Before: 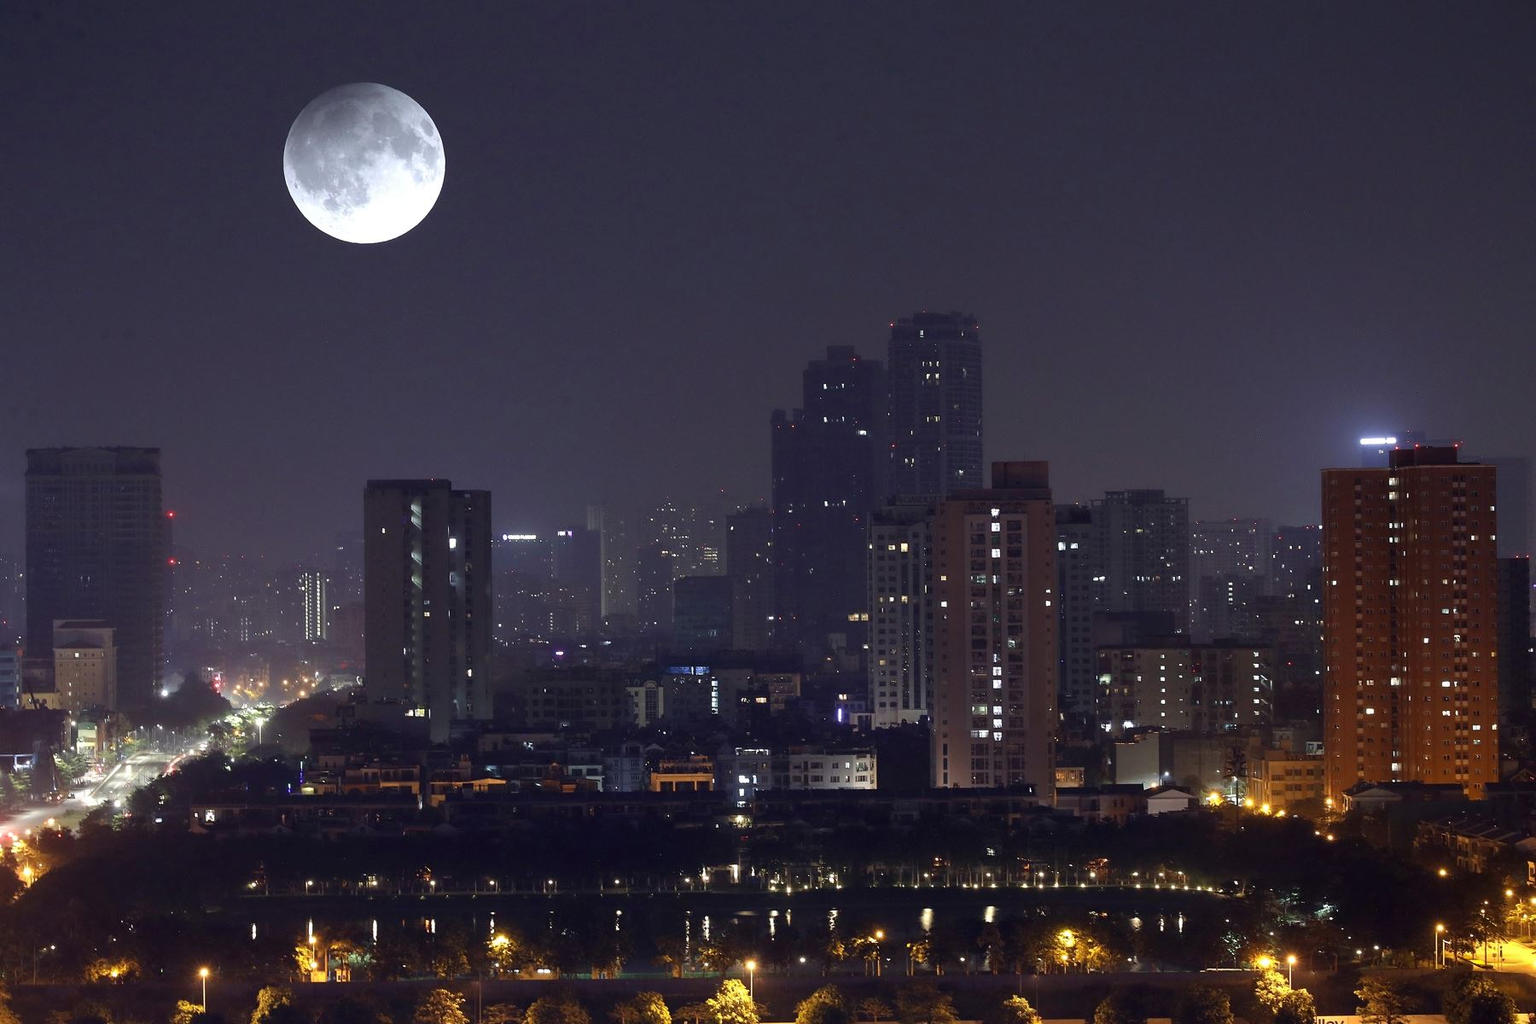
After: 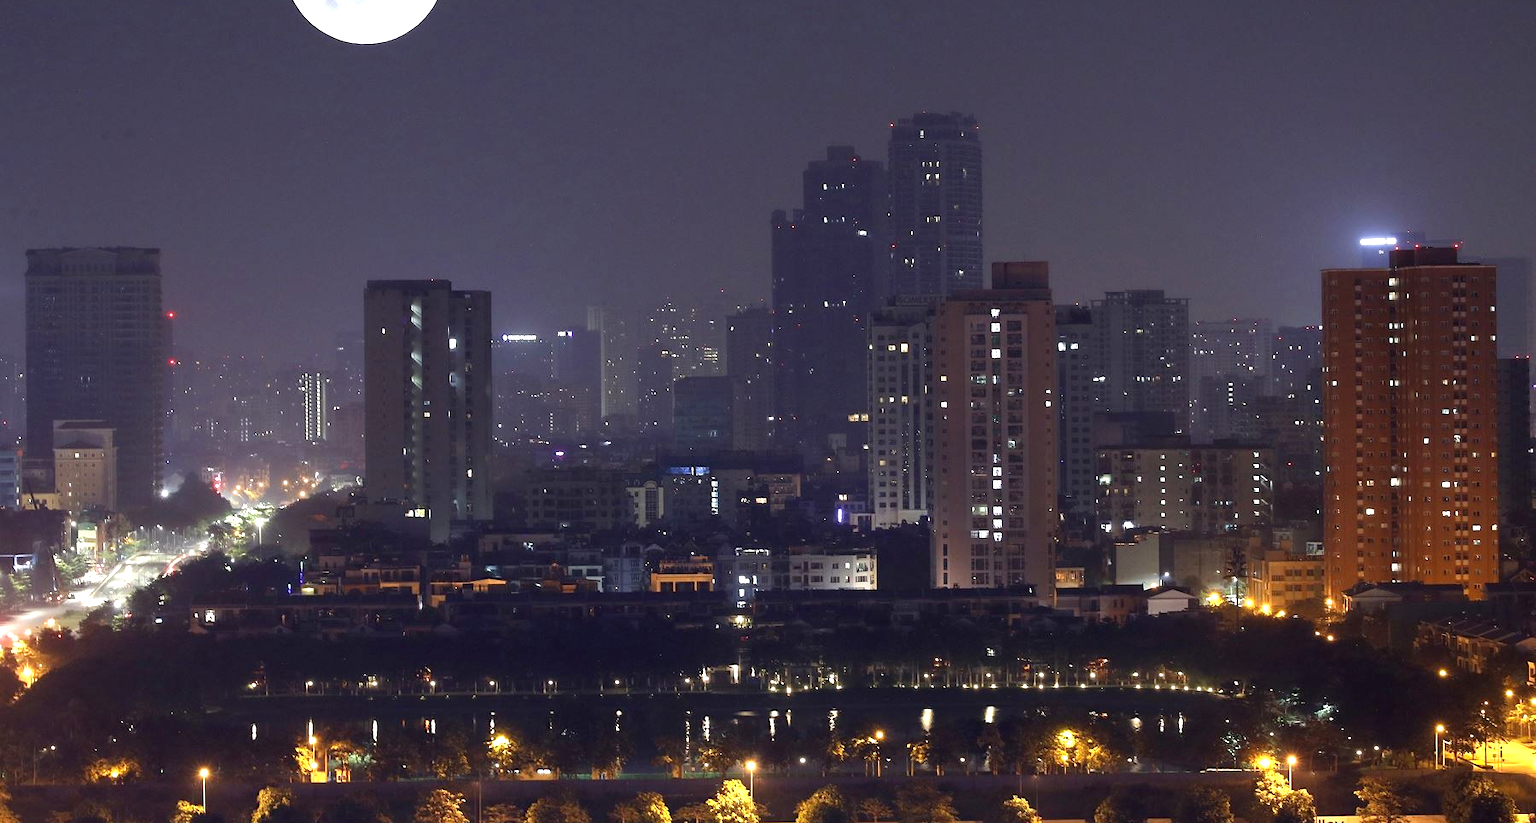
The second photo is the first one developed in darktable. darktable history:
exposure: black level correction 0, exposure 0.7 EV, compensate highlight preservation false
crop and rotate: top 19.547%
